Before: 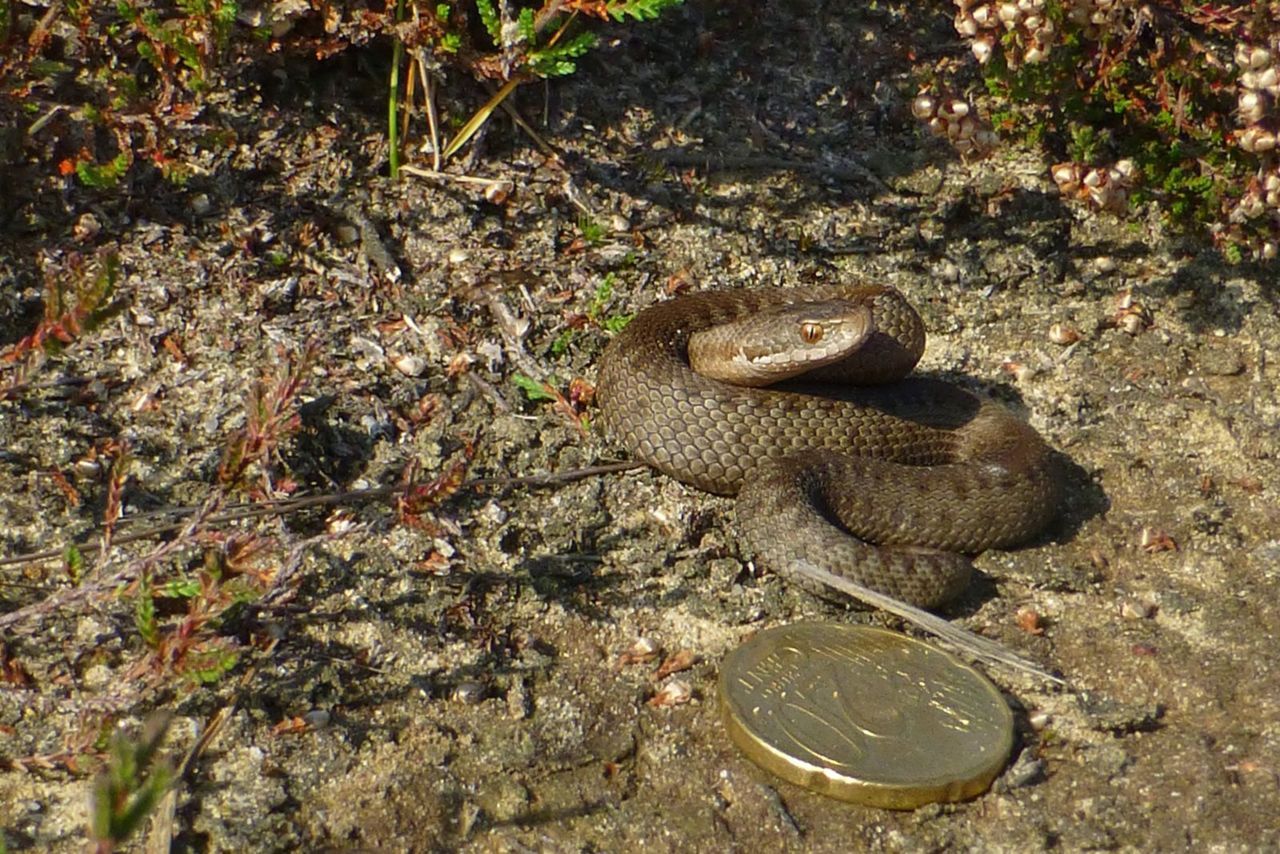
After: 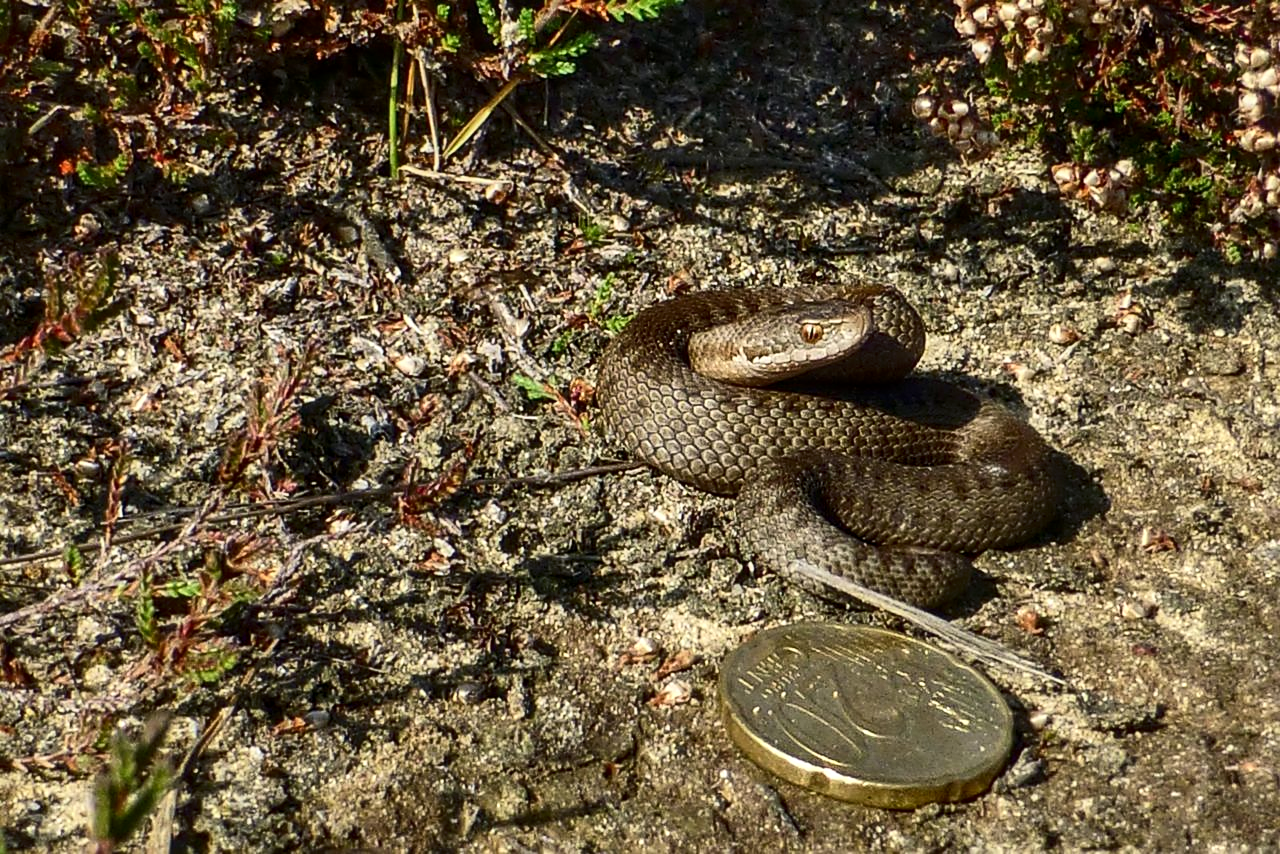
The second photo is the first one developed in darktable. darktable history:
contrast brightness saturation: contrast 0.279
tone equalizer: edges refinement/feathering 500, mask exposure compensation -1.57 EV, preserve details no
sharpen: radius 1.914, amount 0.404, threshold 1.355
local contrast: on, module defaults
